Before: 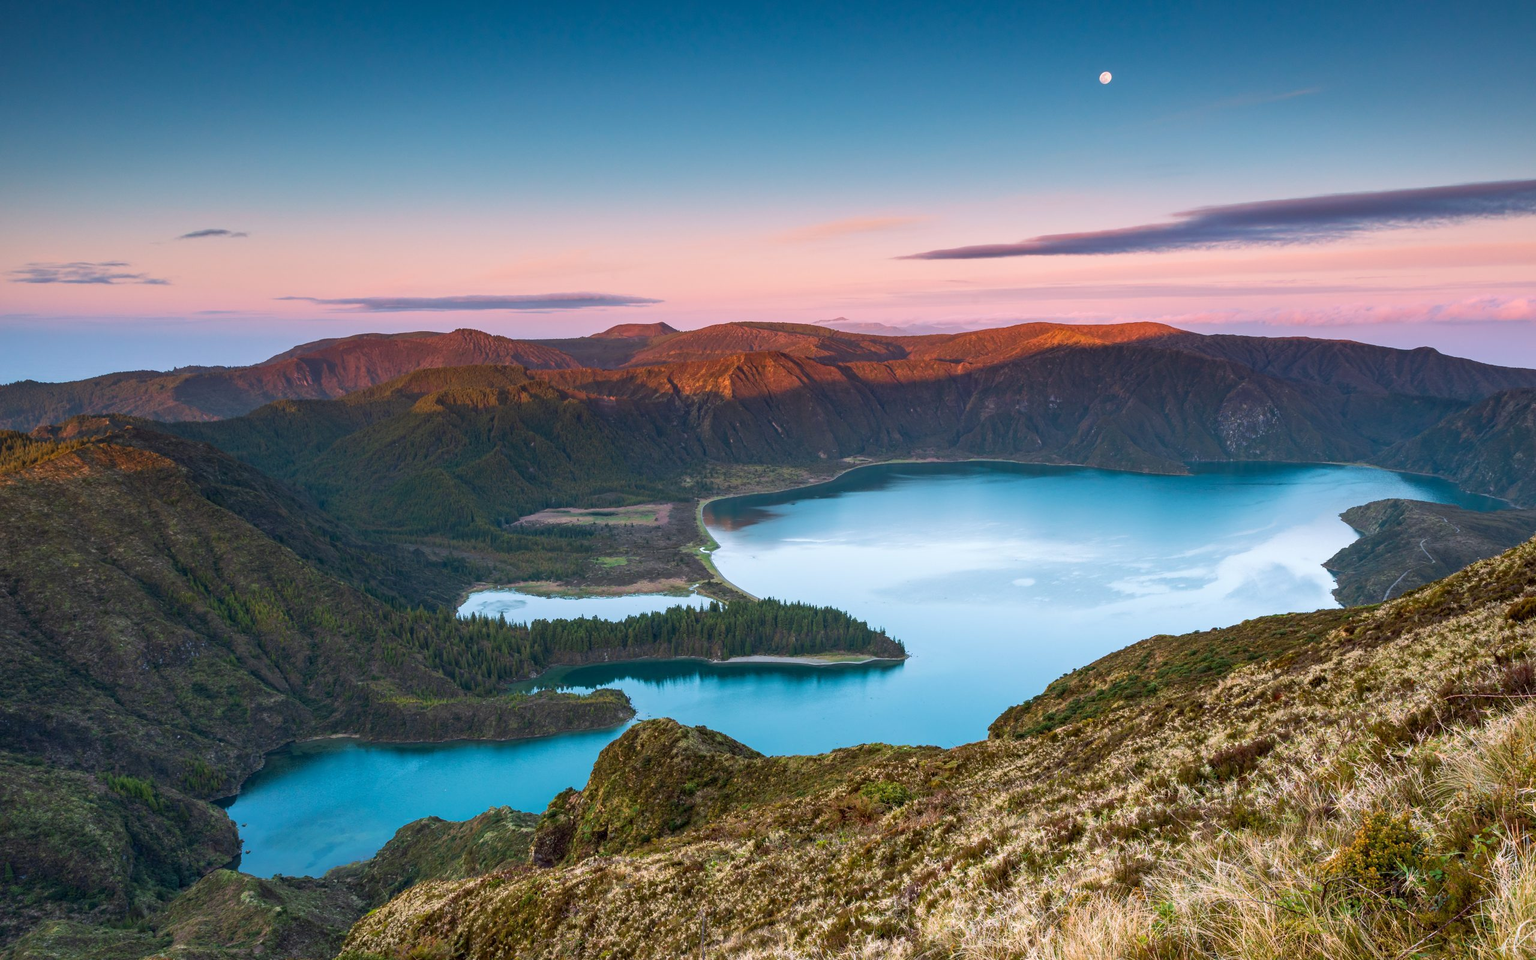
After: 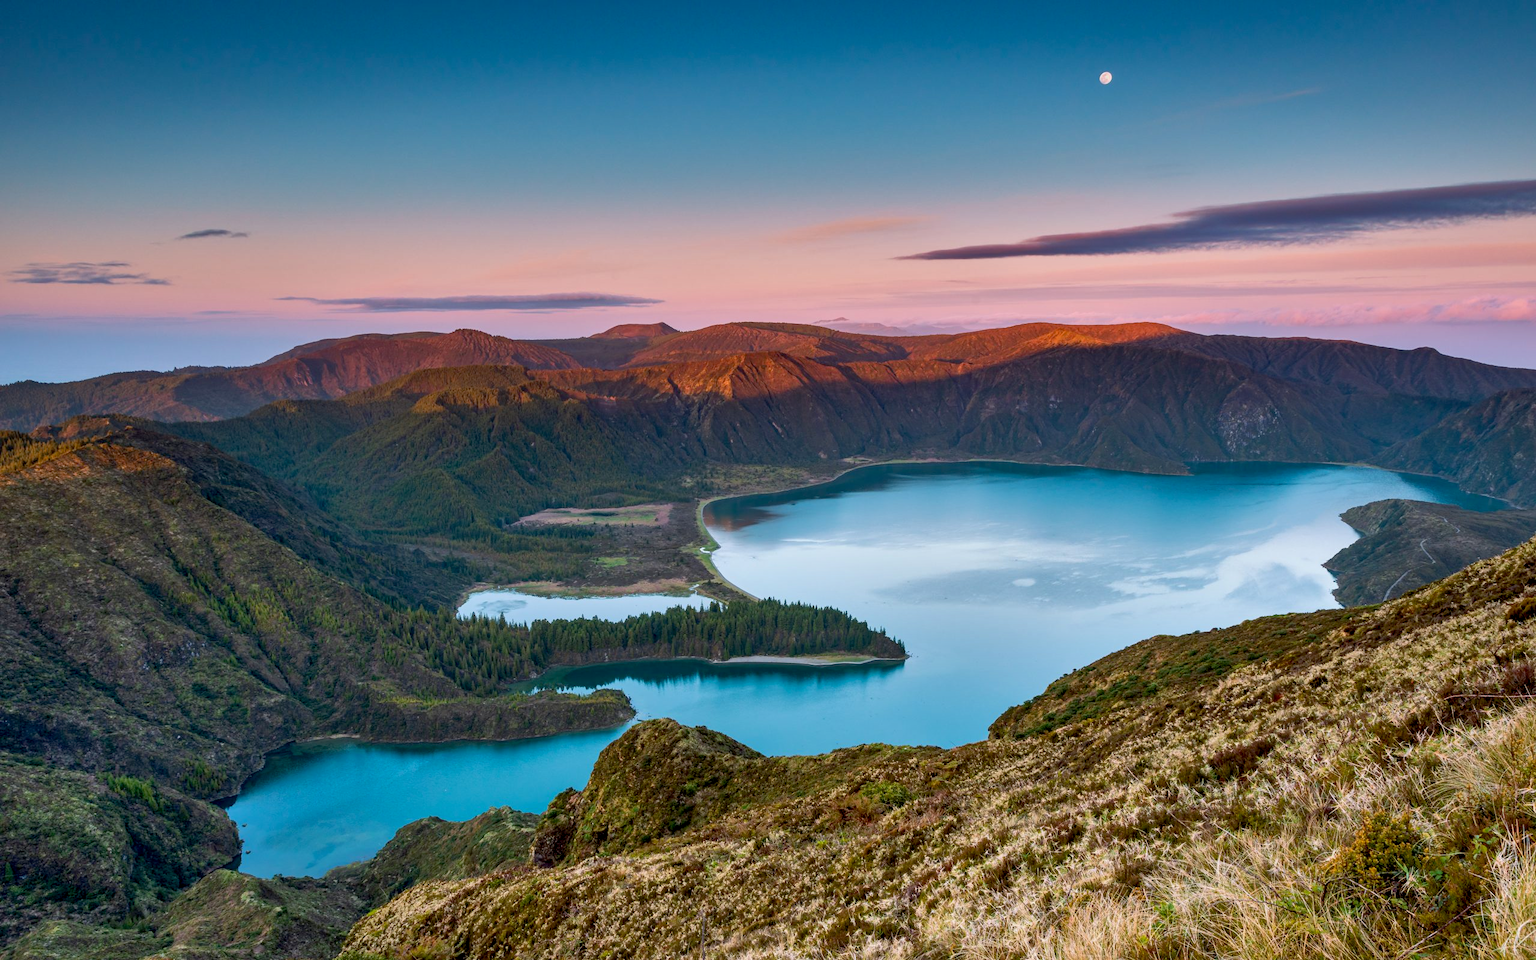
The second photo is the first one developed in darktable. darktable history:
shadows and highlights: white point adjustment -3.64, highlights -63.34, highlights color adjustment 42%, soften with gaussian
exposure: black level correction 0.009, exposure 0.014 EV, compensate highlight preservation false
